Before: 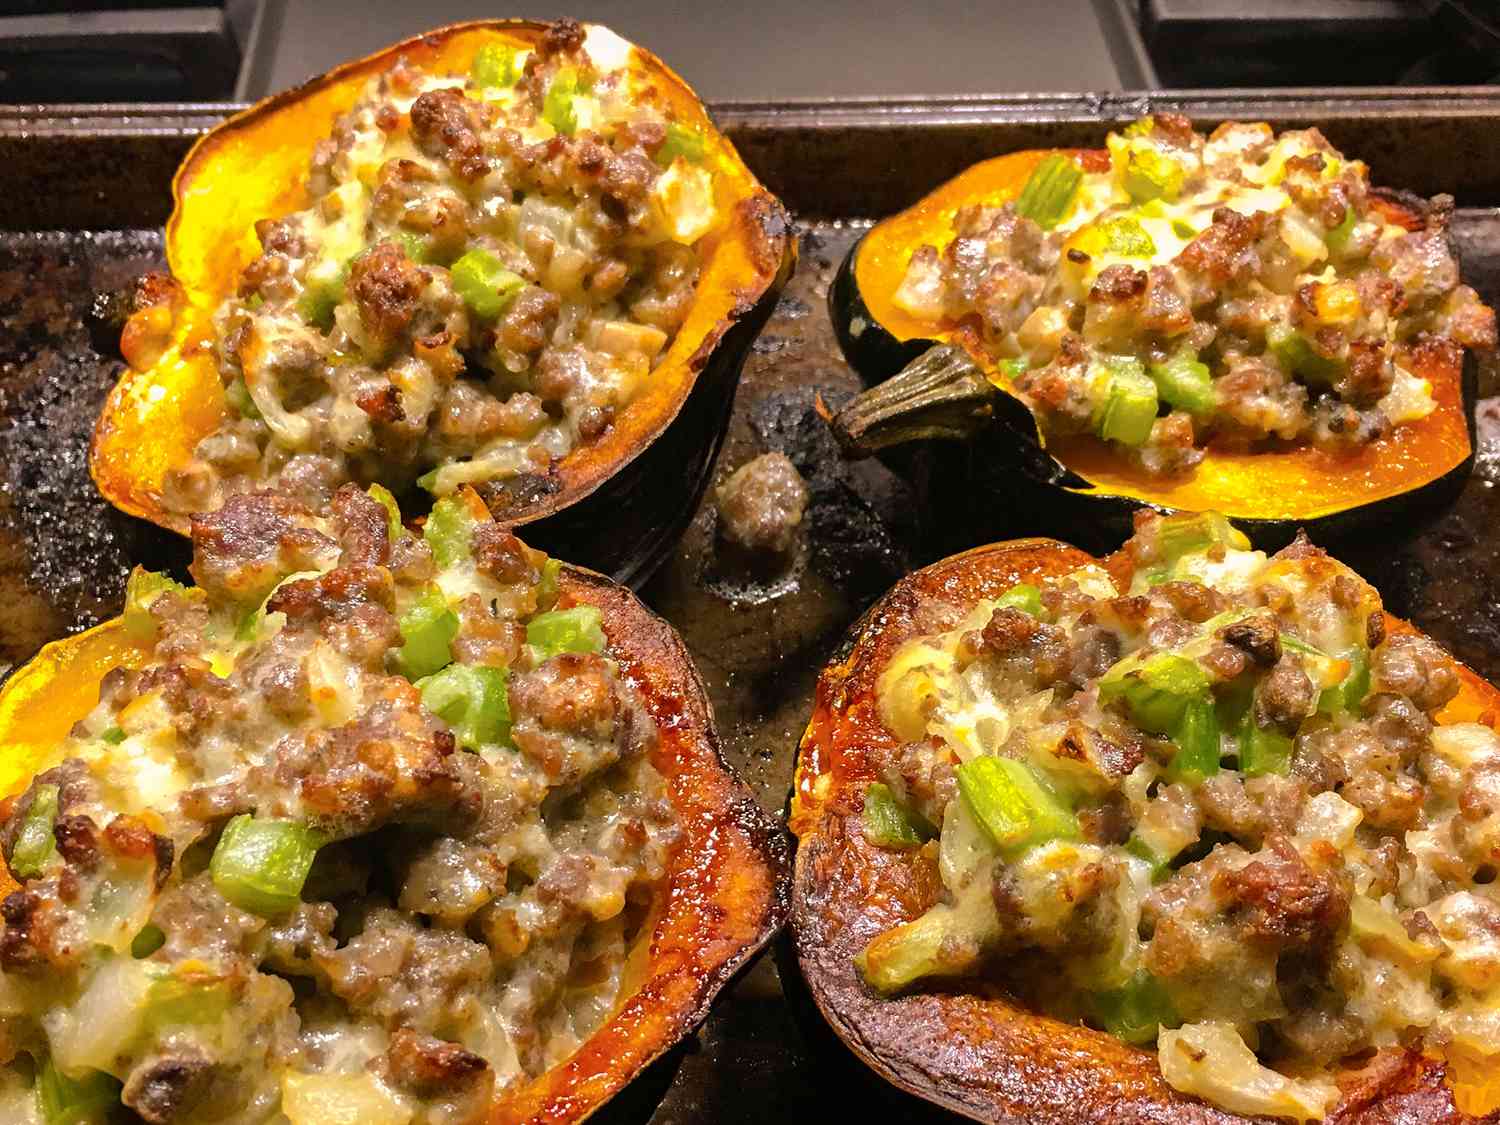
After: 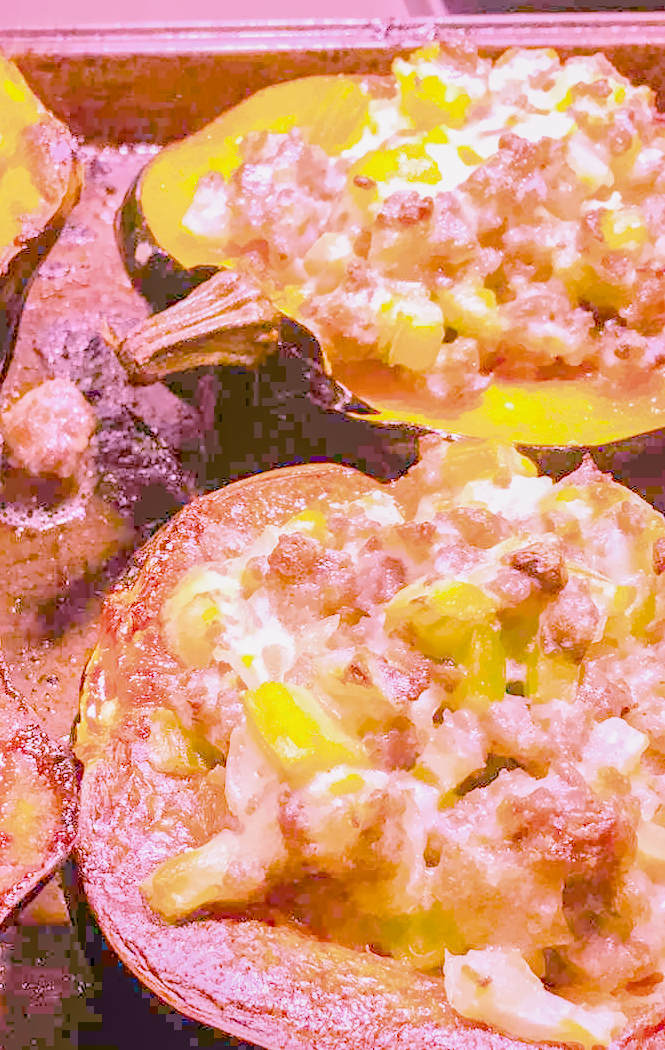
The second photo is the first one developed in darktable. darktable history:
filmic rgb "scene-referred default": black relative exposure -7.65 EV, white relative exposure 4.56 EV, hardness 3.61
crop: left 47.628%, top 6.643%, right 7.874%
raw chromatic aberrations: on, module defaults
color balance rgb: perceptual saturation grading › global saturation 25%, global vibrance 20%
highlight reconstruction: method reconstruct color, iterations 1, diameter of reconstruction 64 px
hot pixels: on, module defaults
lens correction: scale 1.01, crop 1, focal 85, aperture 2.8, distance 7.77, camera "Canon EOS RP", lens "Canon RF 85mm F2 MACRO IS STM"
tone equalizer "mask blending: all purposes": on, module defaults
exposure: black level correction 0.001, exposure 0.955 EV, compensate exposure bias true, compensate highlight preservation false
haze removal: compatibility mode true, adaptive false
tone curve: curves: ch0 [(0, 0) (0.915, 0.89) (1, 1)]
shadows and highlights: shadows 25, highlights -25
white balance: red 1.865, blue 1.754
denoise (profiled): preserve shadows 1.11, scattering 0.121, a [-1, 0, 0], b [0, 0, 0], y [[0.5 ×7] ×4, [0.507, 0.516, 0.526, 0.531, 0.526, 0.516, 0.507], [0.5 ×7]], compensate highlight preservation false
local contrast: detail 130%
